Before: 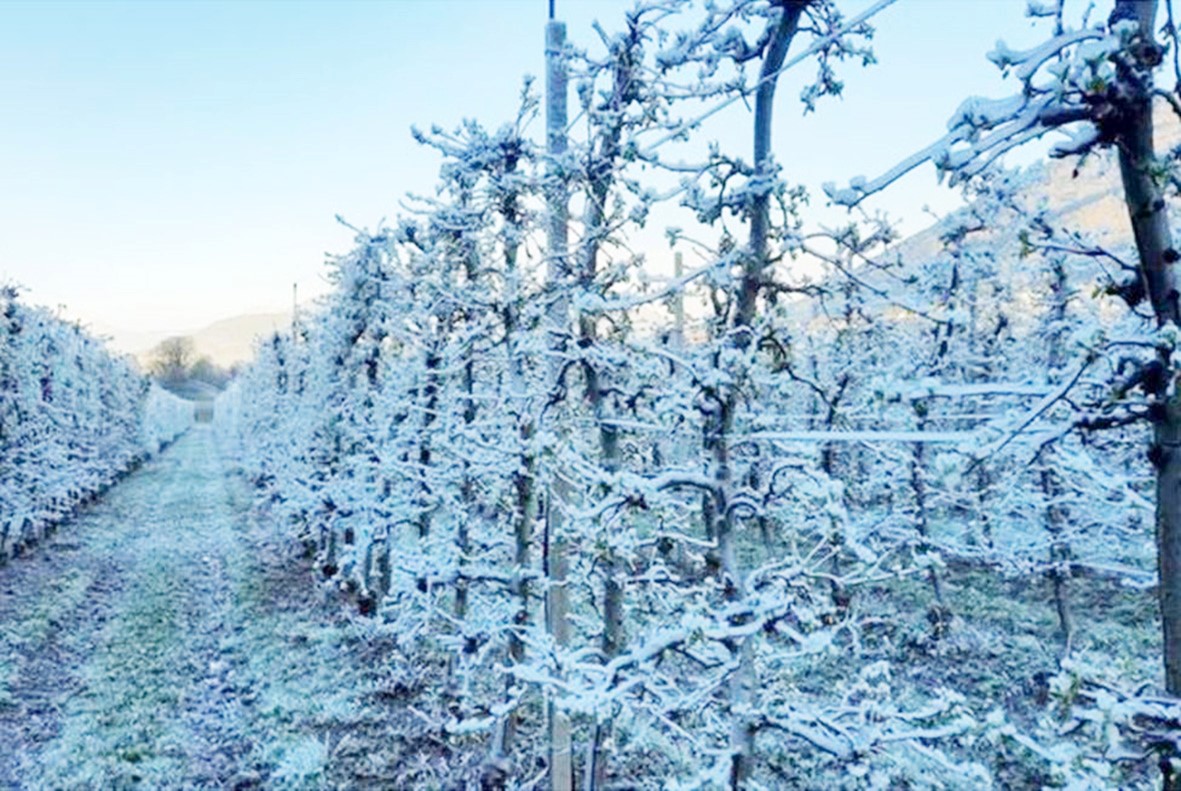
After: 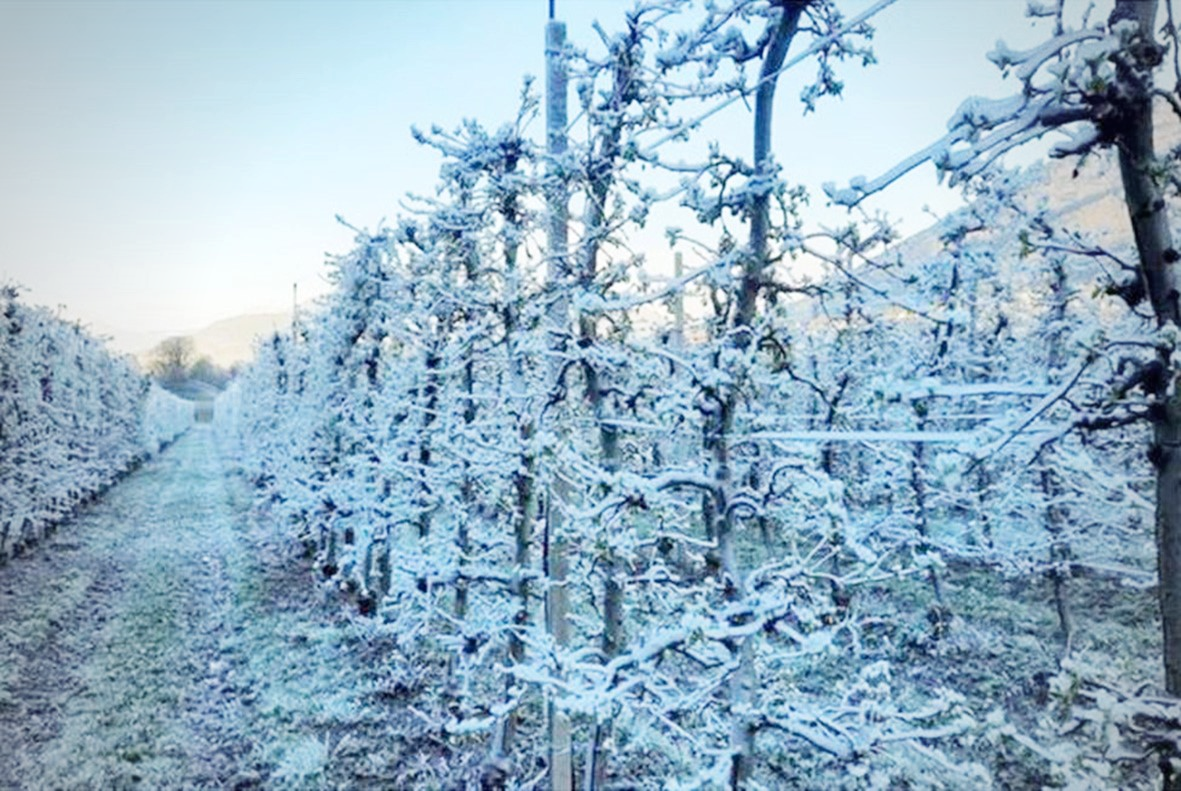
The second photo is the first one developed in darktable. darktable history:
vignetting: fall-off start 66.97%, brightness -0.347, width/height ratio 1.008, unbound false
